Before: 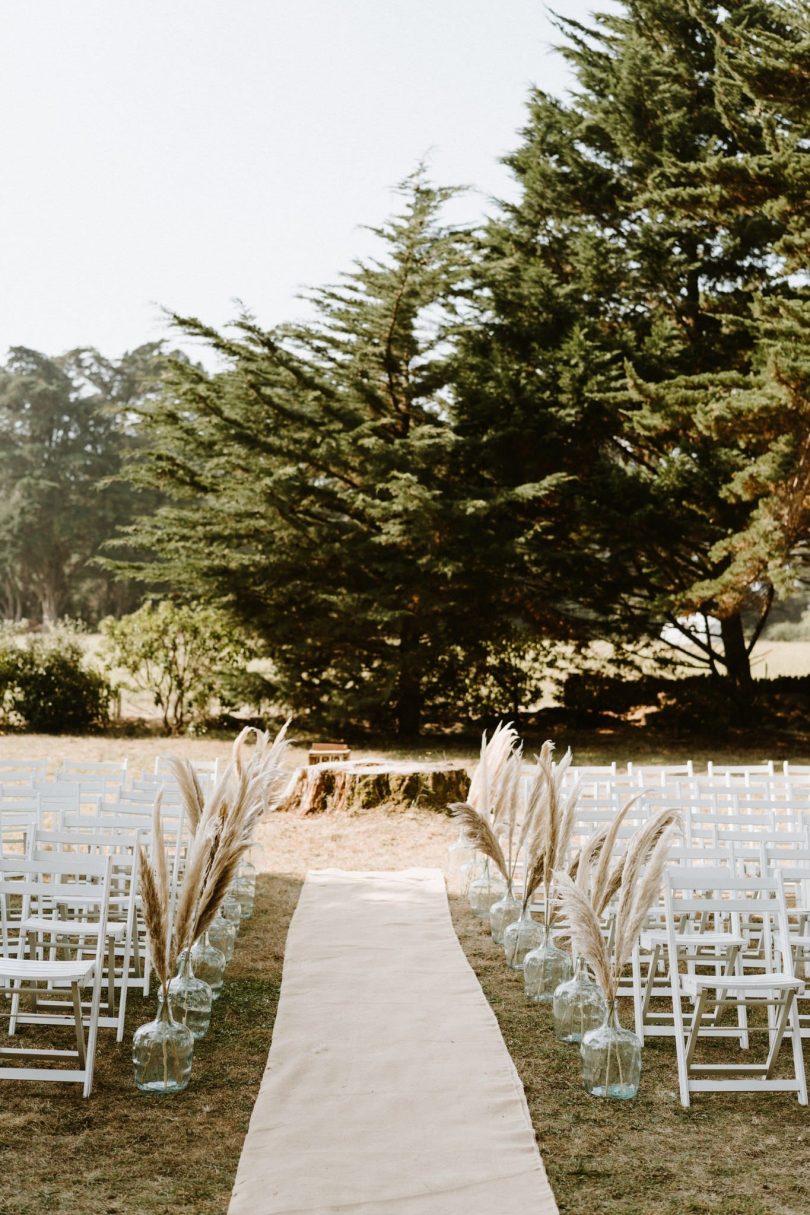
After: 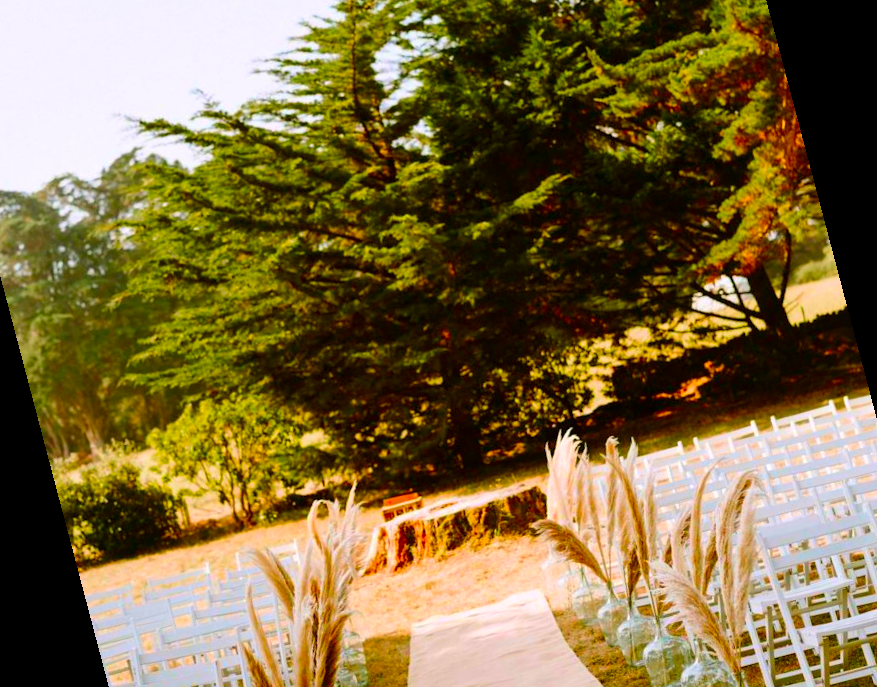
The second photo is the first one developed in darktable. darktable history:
color balance rgb: perceptual saturation grading › global saturation 20%, global vibrance 20%
color correction: highlights a* 1.59, highlights b* -1.7, saturation 2.48
rotate and perspective: rotation -14.8°, crop left 0.1, crop right 0.903, crop top 0.25, crop bottom 0.748
local contrast: mode bilateral grid, contrast 20, coarseness 50, detail 120%, midtone range 0.2
